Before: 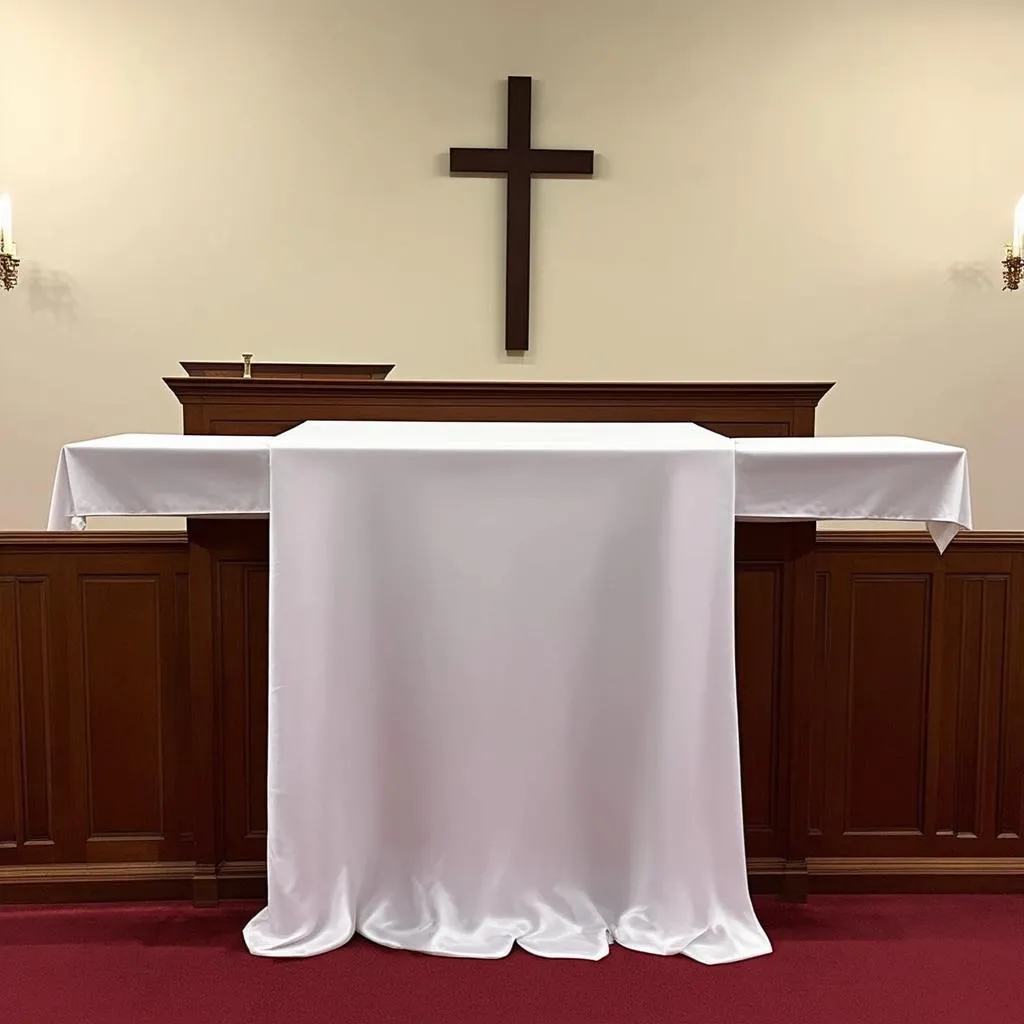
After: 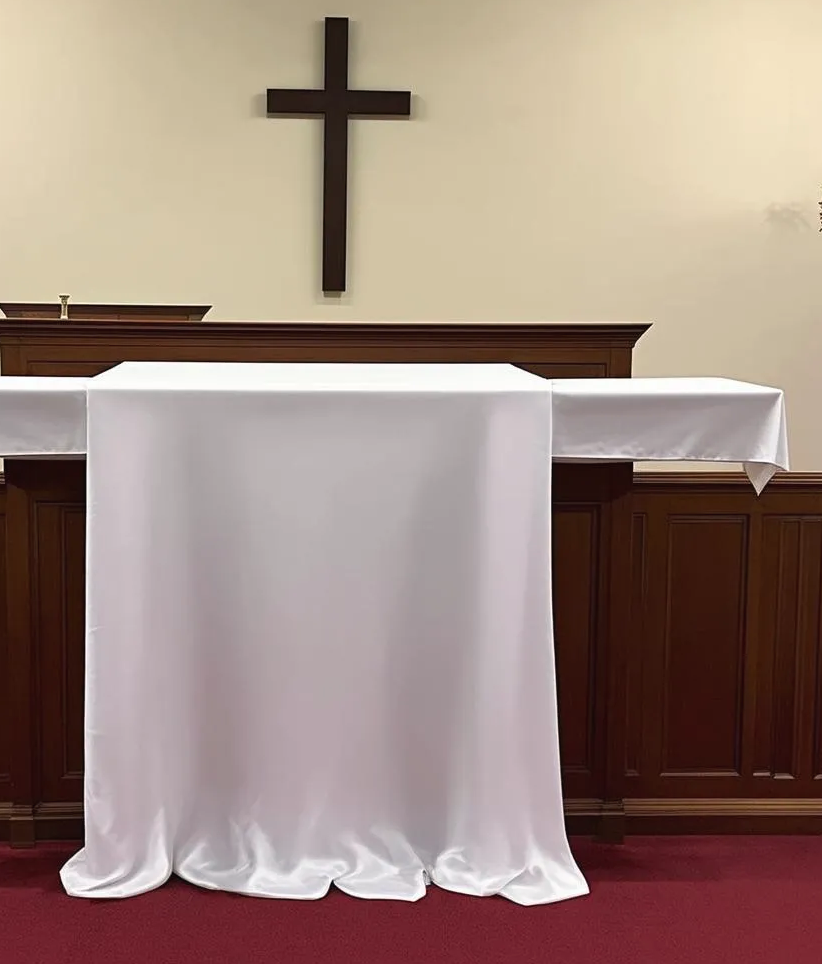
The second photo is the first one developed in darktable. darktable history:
crop and rotate: left 17.959%, top 5.771%, right 1.742%
color balance: mode lift, gamma, gain (sRGB), lift [1, 1, 1.022, 1.026]
